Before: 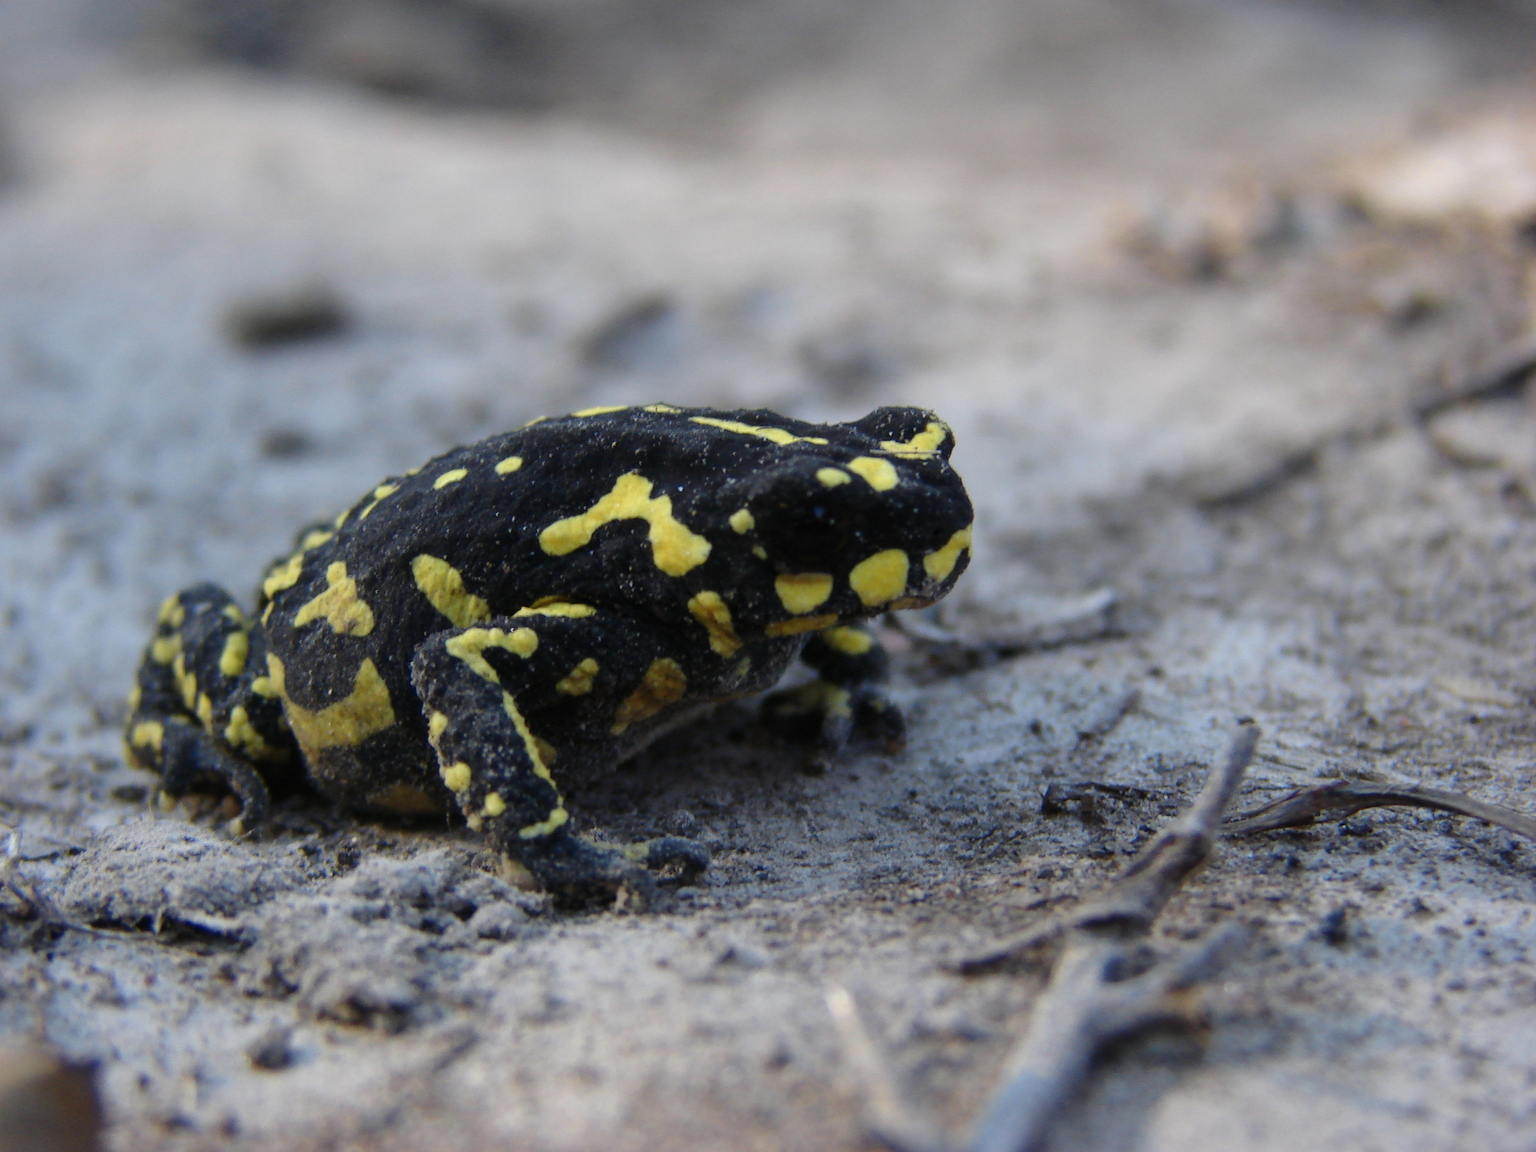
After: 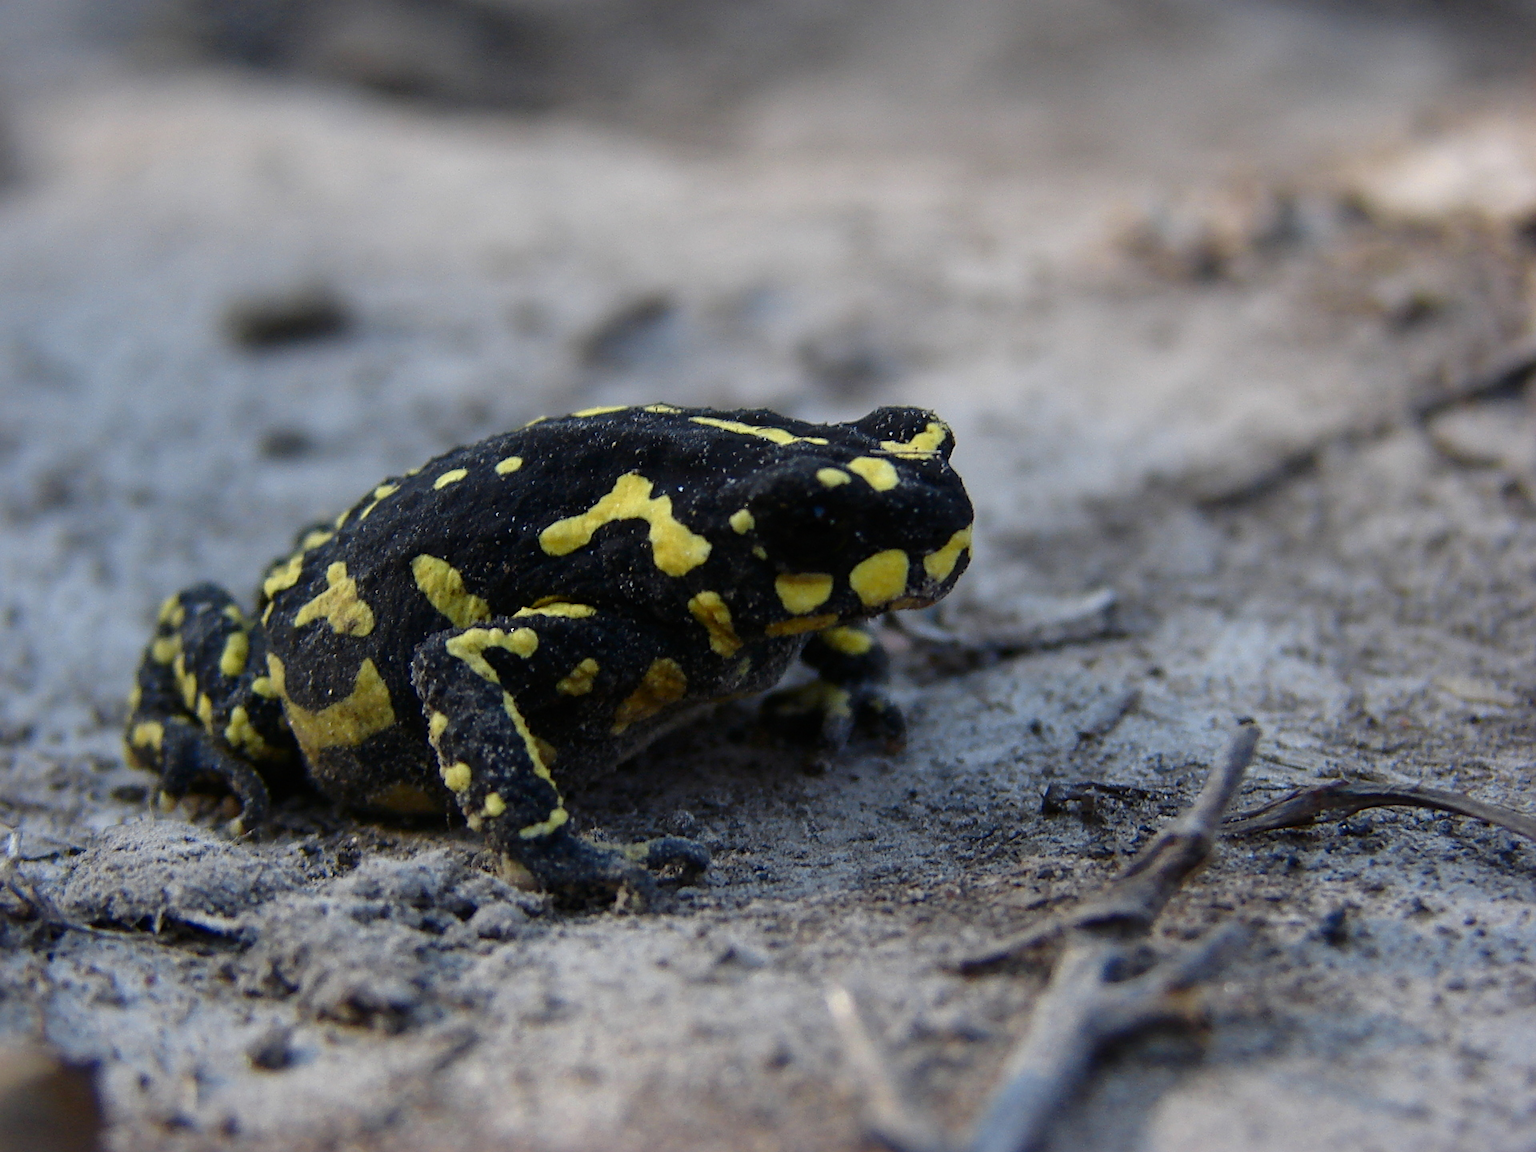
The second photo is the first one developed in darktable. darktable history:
contrast brightness saturation: brightness -0.09
sharpen: on, module defaults
